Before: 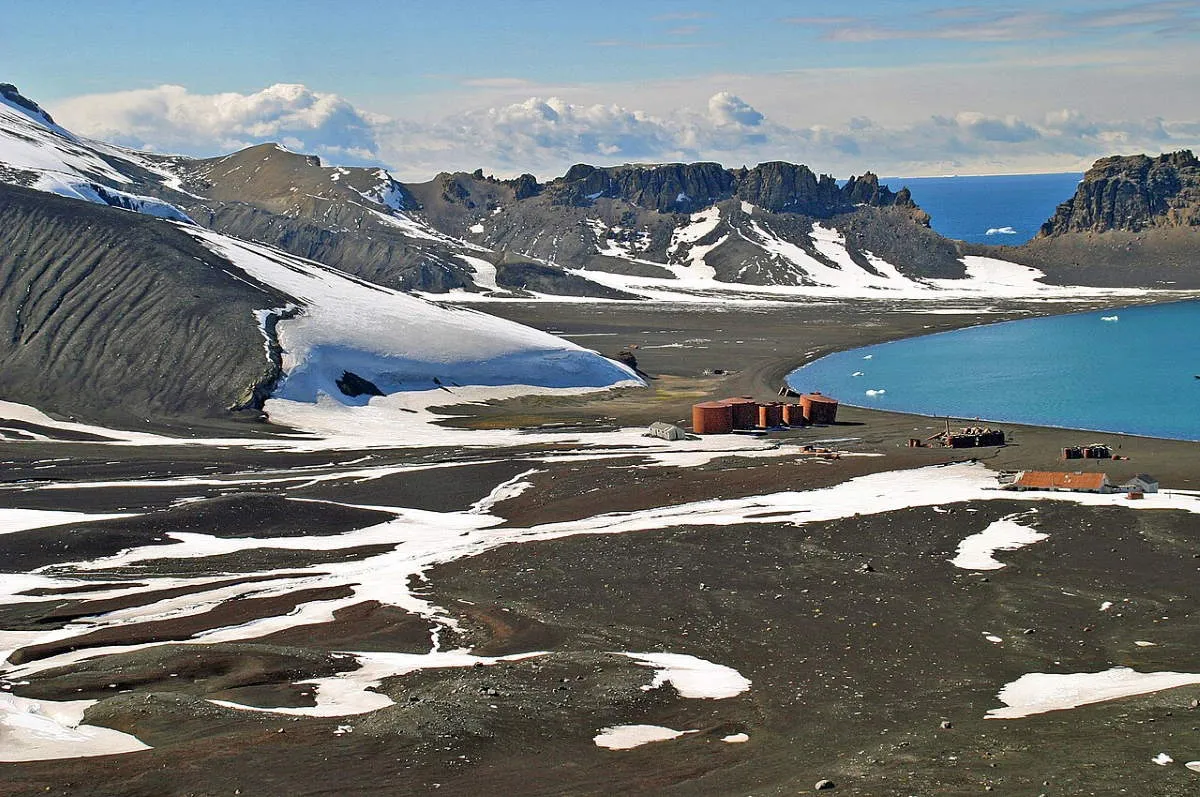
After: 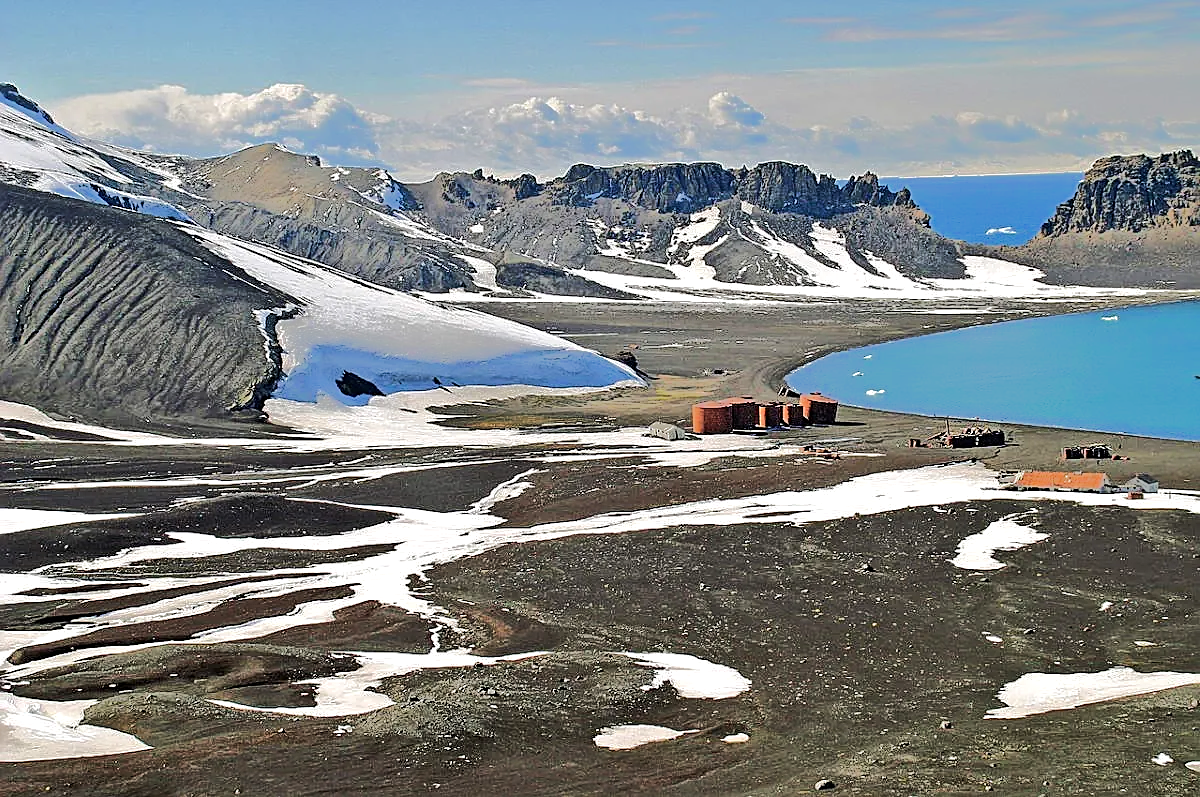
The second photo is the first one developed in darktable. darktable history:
sharpen: on, module defaults
tone equalizer: -8 EV -0.513 EV, -7 EV -0.353 EV, -6 EV -0.048 EV, -5 EV 0.398 EV, -4 EV 0.949 EV, -3 EV 0.805 EV, -2 EV -0.007 EV, -1 EV 0.143 EV, +0 EV -0.018 EV, edges refinement/feathering 500, mask exposure compensation -1.57 EV, preserve details no
